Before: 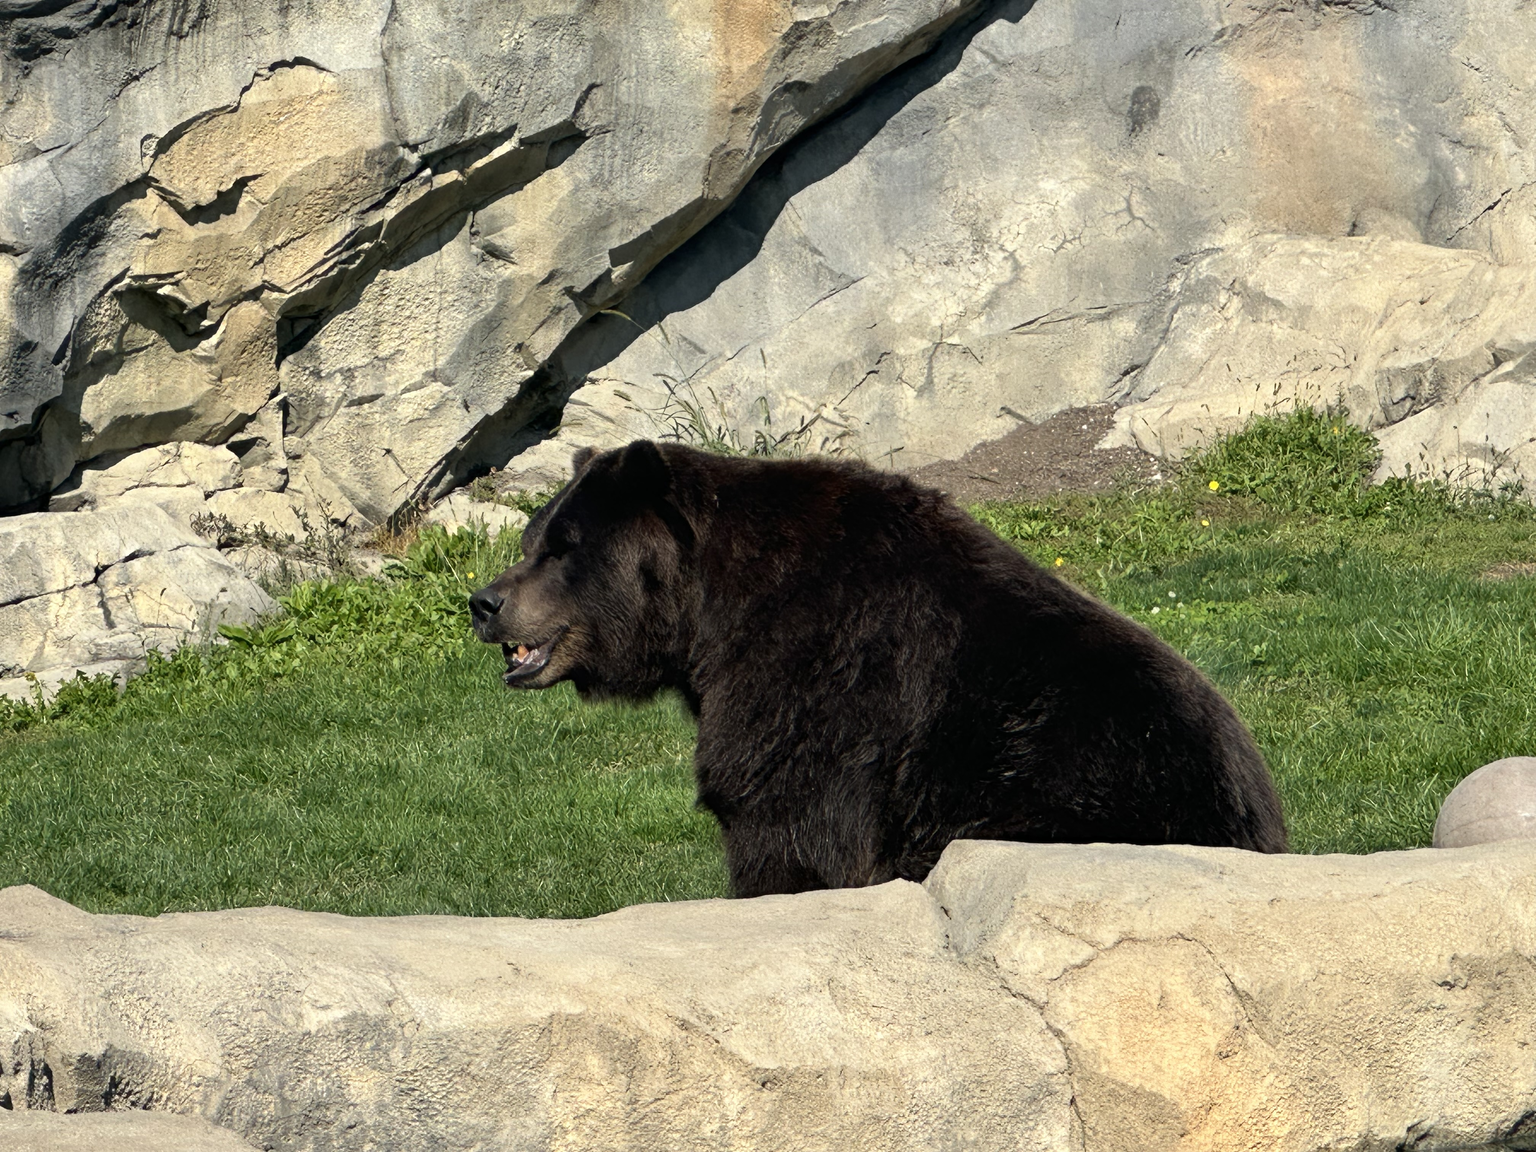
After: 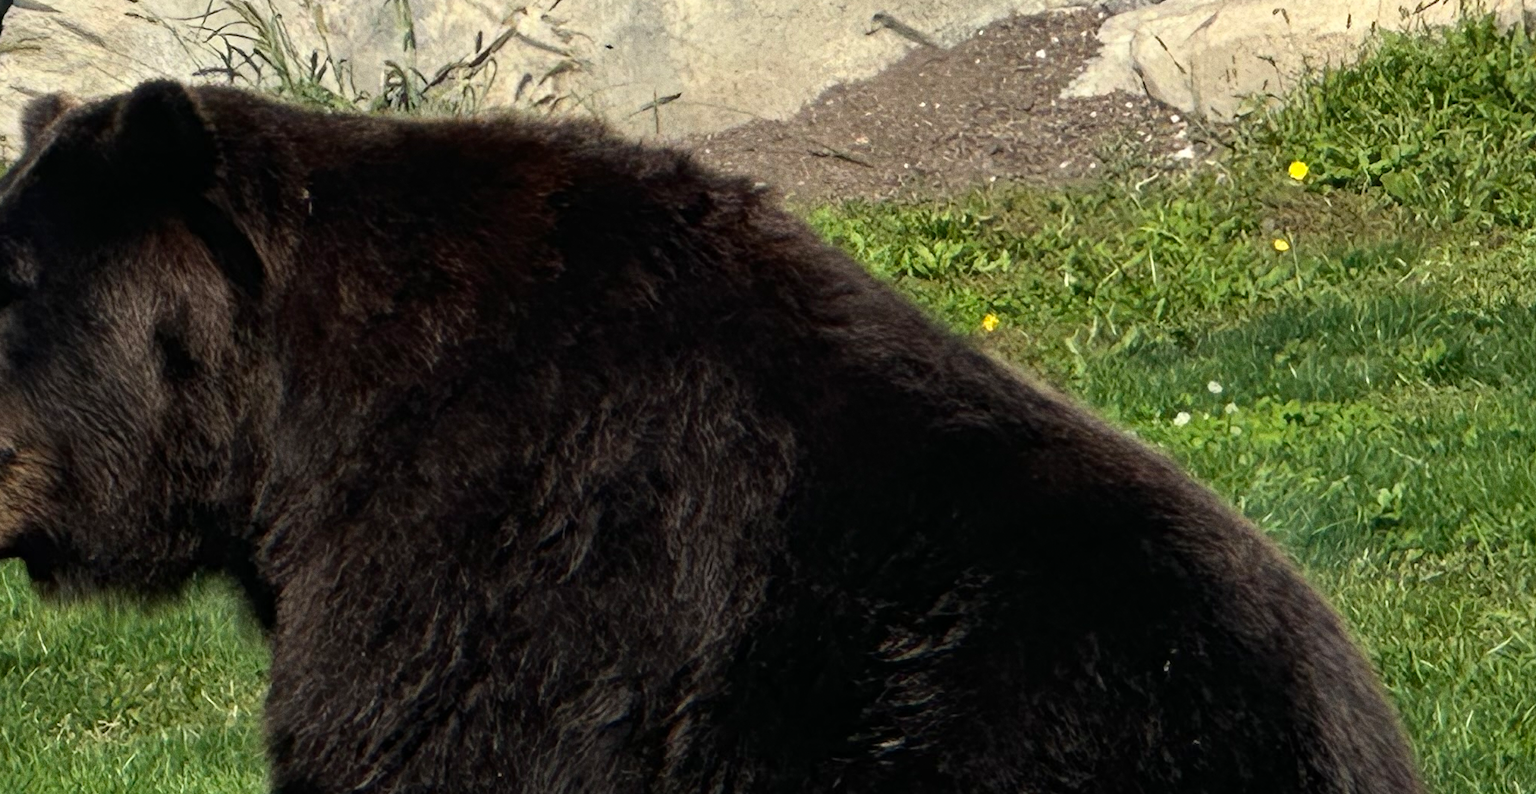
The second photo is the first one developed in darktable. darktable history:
grain: coarseness 0.09 ISO
crop: left 36.607%, top 34.735%, right 13.146%, bottom 30.611%
